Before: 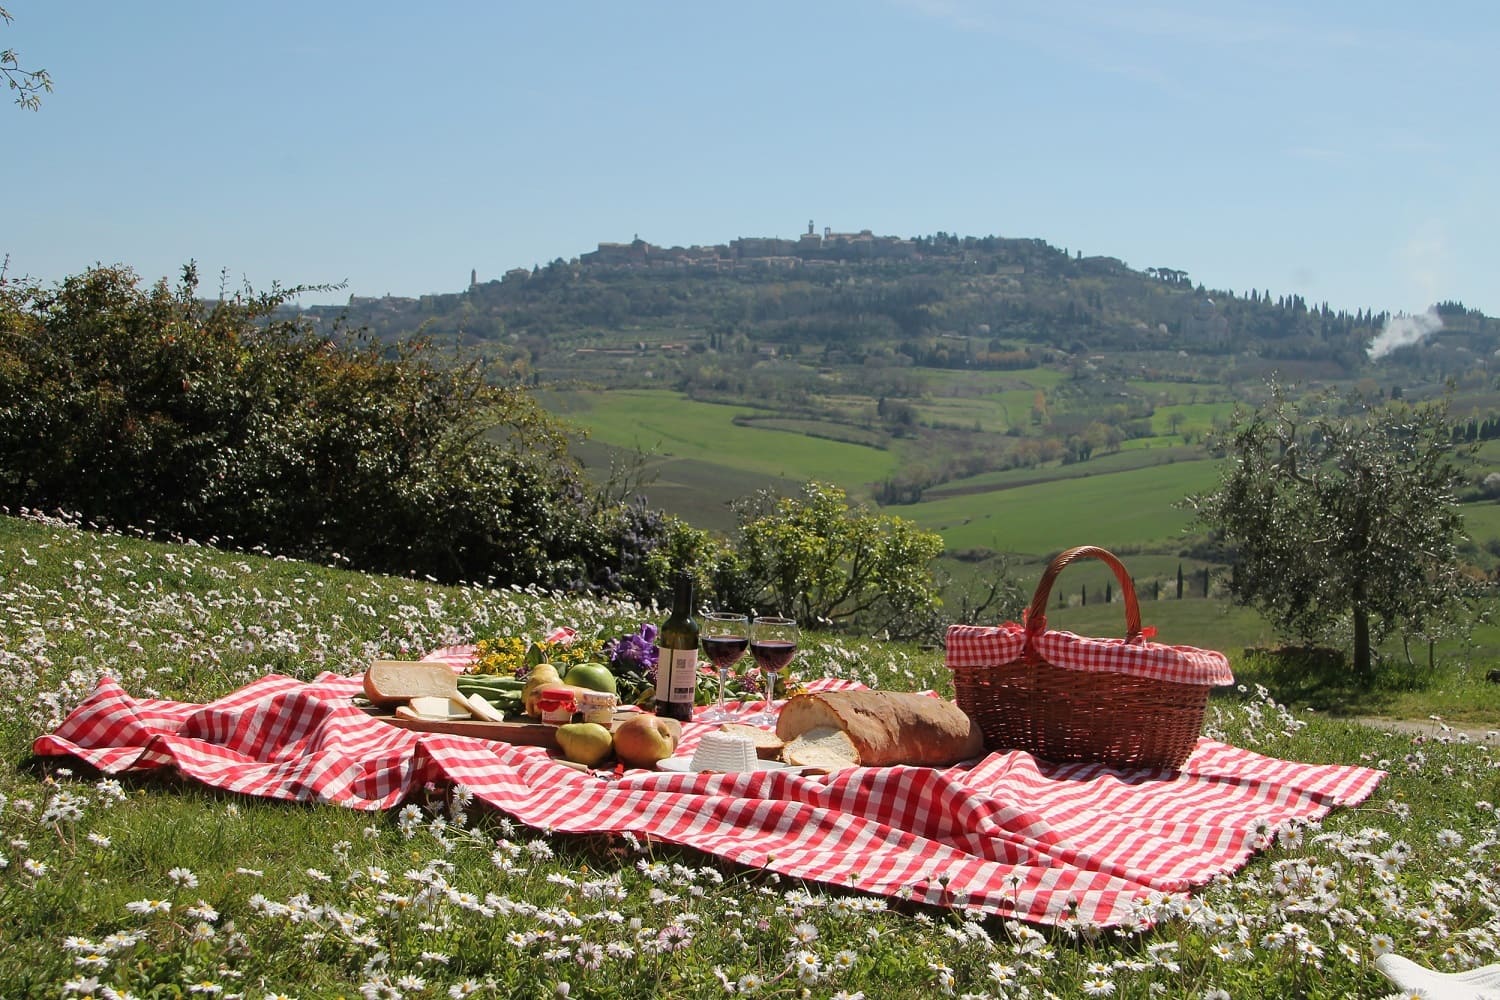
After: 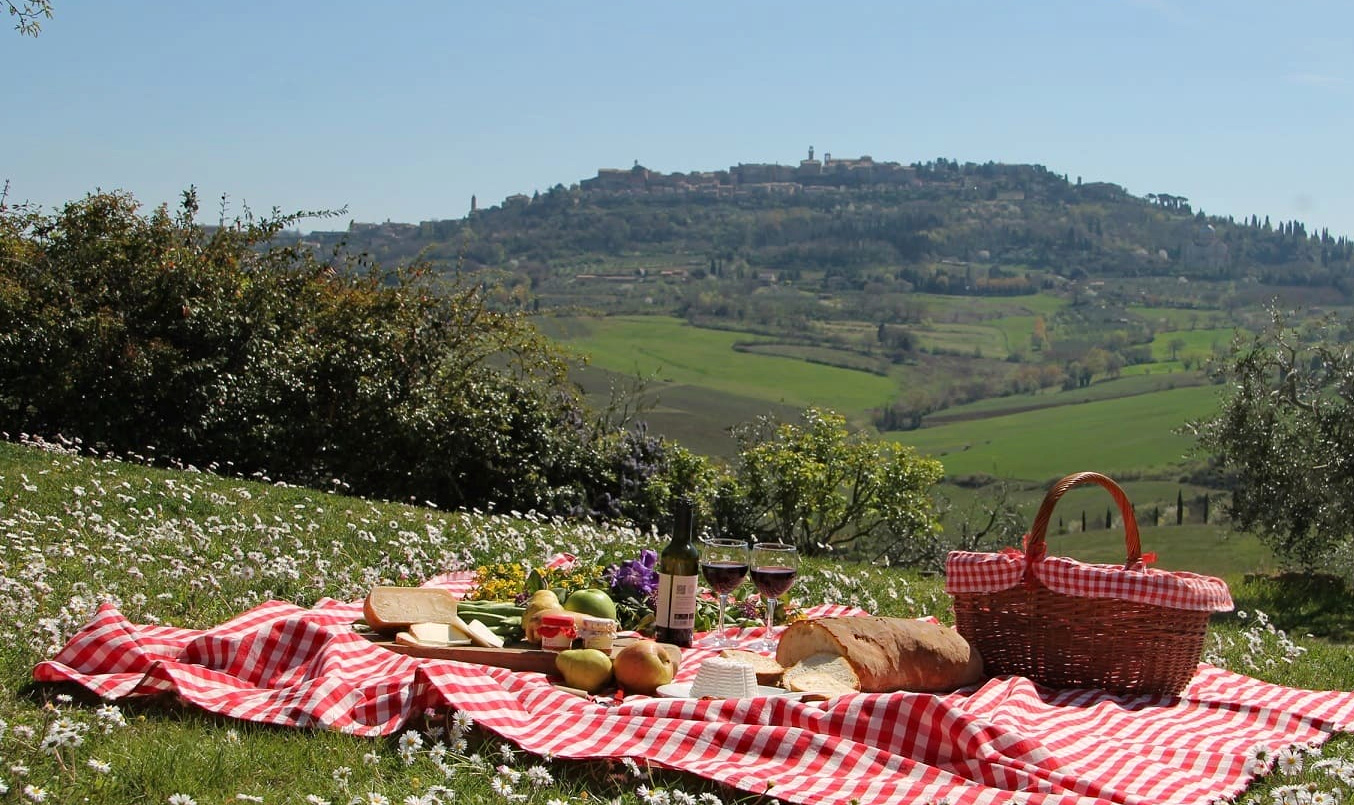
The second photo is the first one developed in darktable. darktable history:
crop: top 7.49%, right 9.717%, bottom 11.943%
haze removal: compatibility mode true, adaptive false
